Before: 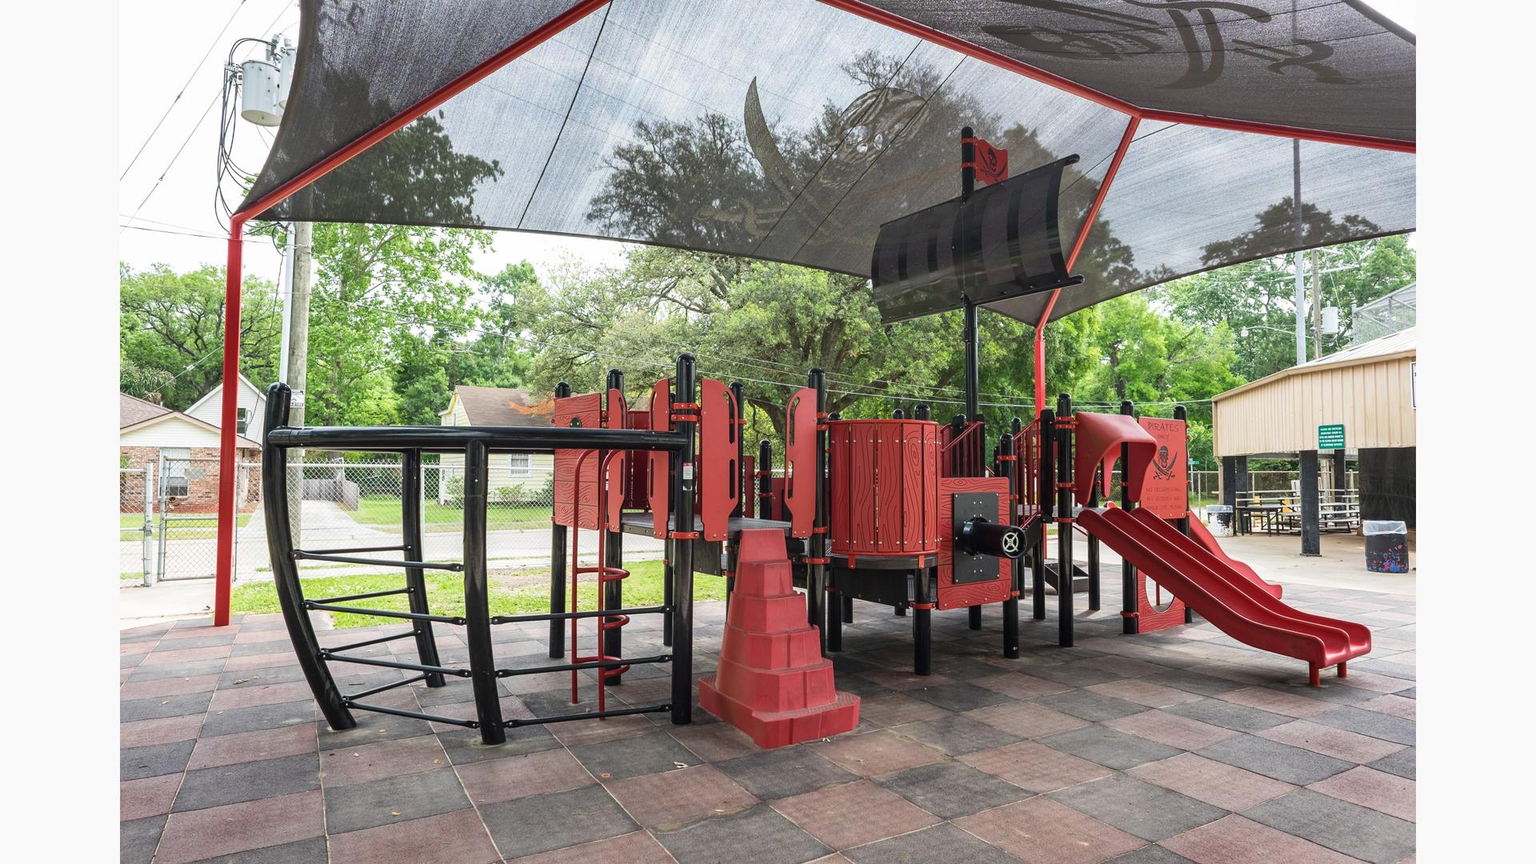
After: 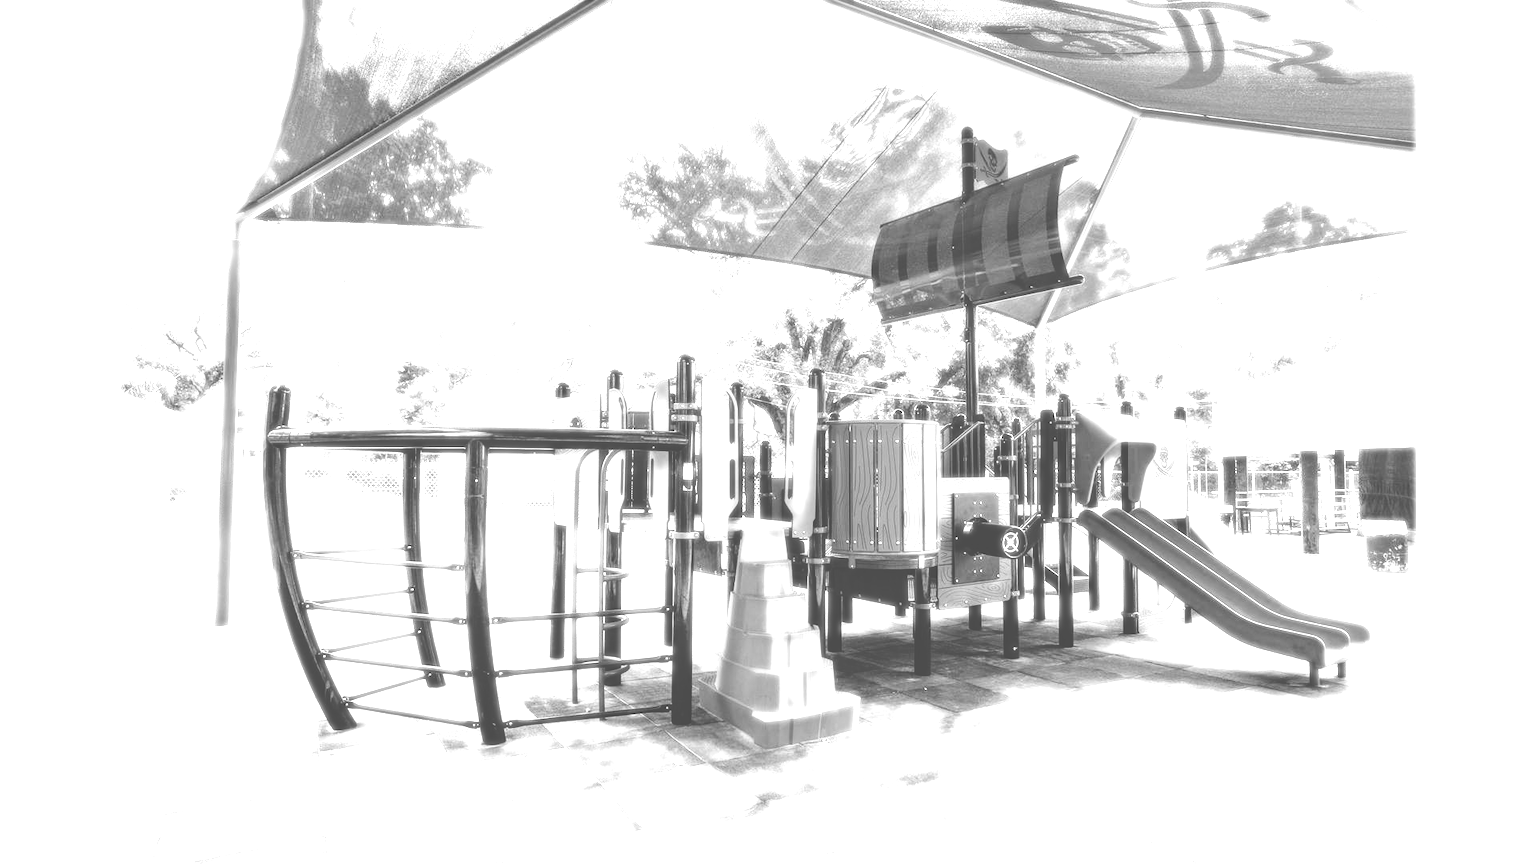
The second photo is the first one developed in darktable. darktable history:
monochrome: on, module defaults
bloom: size 0%, threshold 54.82%, strength 8.31%
white balance: red 0.98, blue 1.61
colorize: hue 34.49°, saturation 35.33%, source mix 100%, lightness 55%, version 1
tone curve: curves: ch0 [(0, 0) (0.003, 0) (0.011, 0.001) (0.025, 0.003) (0.044, 0.005) (0.069, 0.012) (0.1, 0.023) (0.136, 0.039) (0.177, 0.088) (0.224, 0.15) (0.277, 0.24) (0.335, 0.337) (0.399, 0.437) (0.468, 0.535) (0.543, 0.629) (0.623, 0.71) (0.709, 0.782) (0.801, 0.856) (0.898, 0.94) (1, 1)], preserve colors none
